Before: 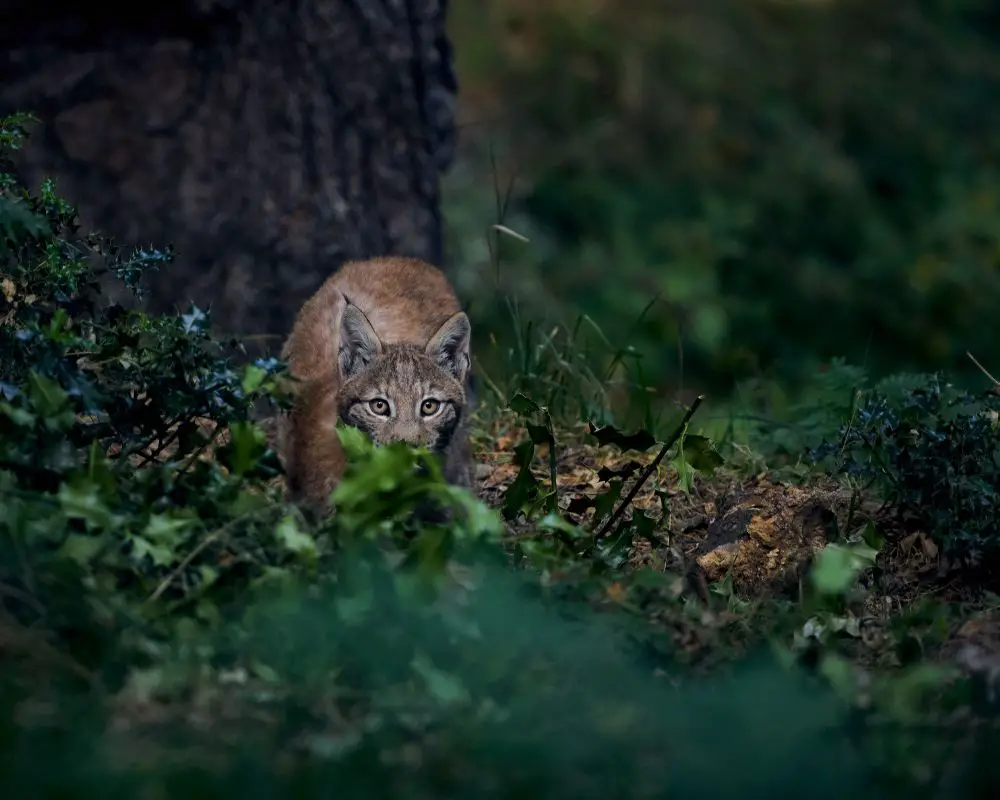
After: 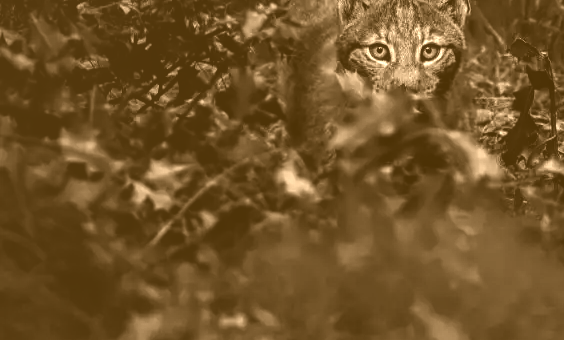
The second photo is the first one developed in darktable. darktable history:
local contrast: detail 150%
shadows and highlights: shadows 5, soften with gaussian
contrast brightness saturation: contrast 0.1, brightness -0.26, saturation 0.14
crop: top 44.483%, right 43.593%, bottom 12.892%
colorize: hue 28.8°, source mix 100%
color correction: highlights a* 21.16, highlights b* 19.61
